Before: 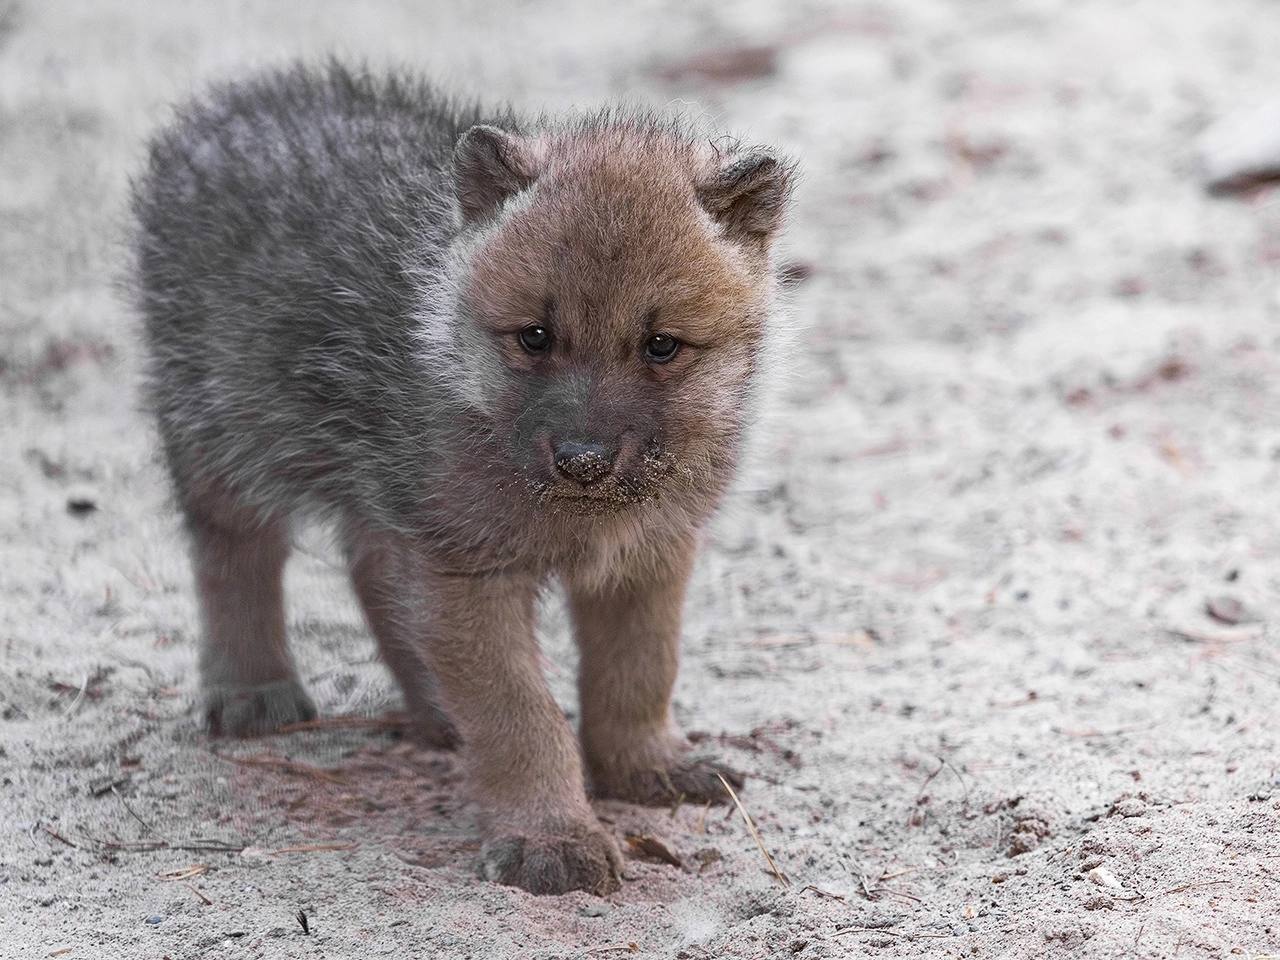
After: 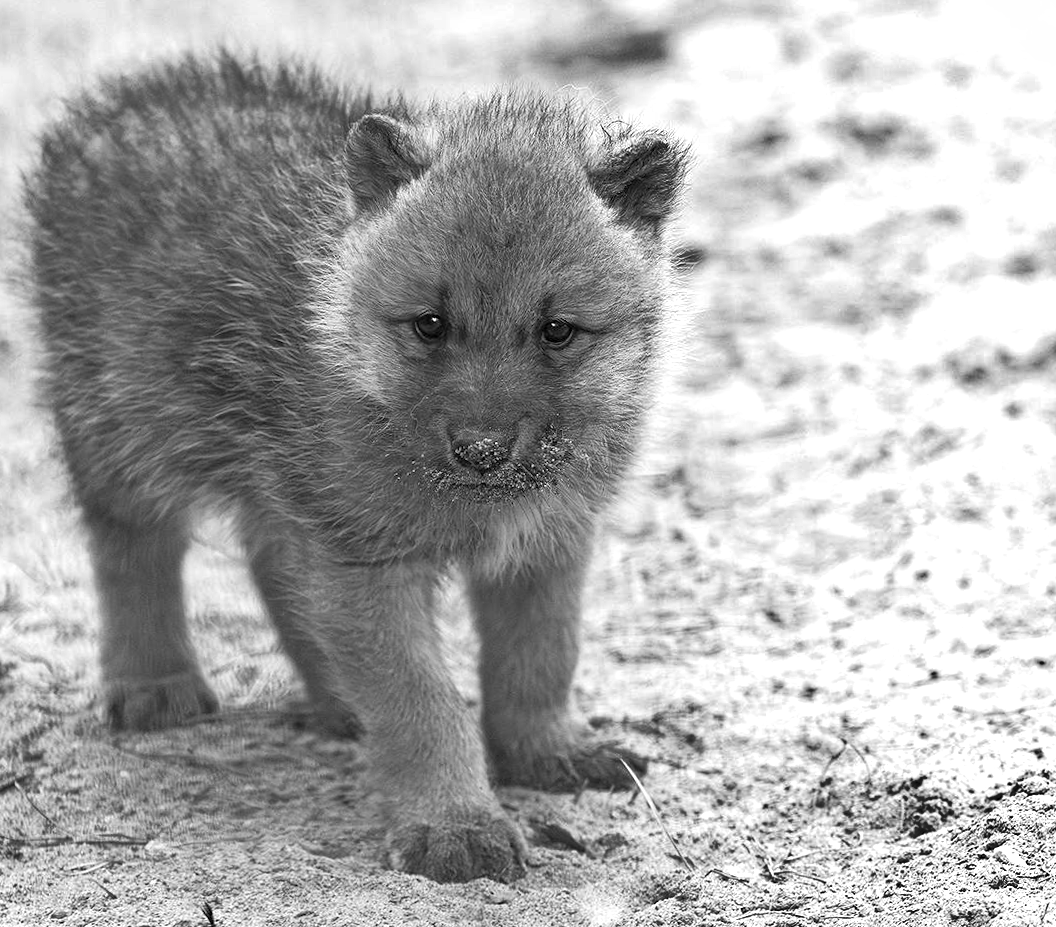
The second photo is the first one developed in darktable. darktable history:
crop: left 7.598%, right 7.873%
rotate and perspective: rotation -1°, crop left 0.011, crop right 0.989, crop top 0.025, crop bottom 0.975
color balance rgb: linear chroma grading › global chroma 15%, perceptual saturation grading › global saturation 30%
monochrome: a 2.21, b -1.33, size 2.2
shadows and highlights: shadows 5, soften with gaussian
exposure: black level correction 0.001, exposure 0.5 EV, compensate exposure bias true, compensate highlight preservation false
